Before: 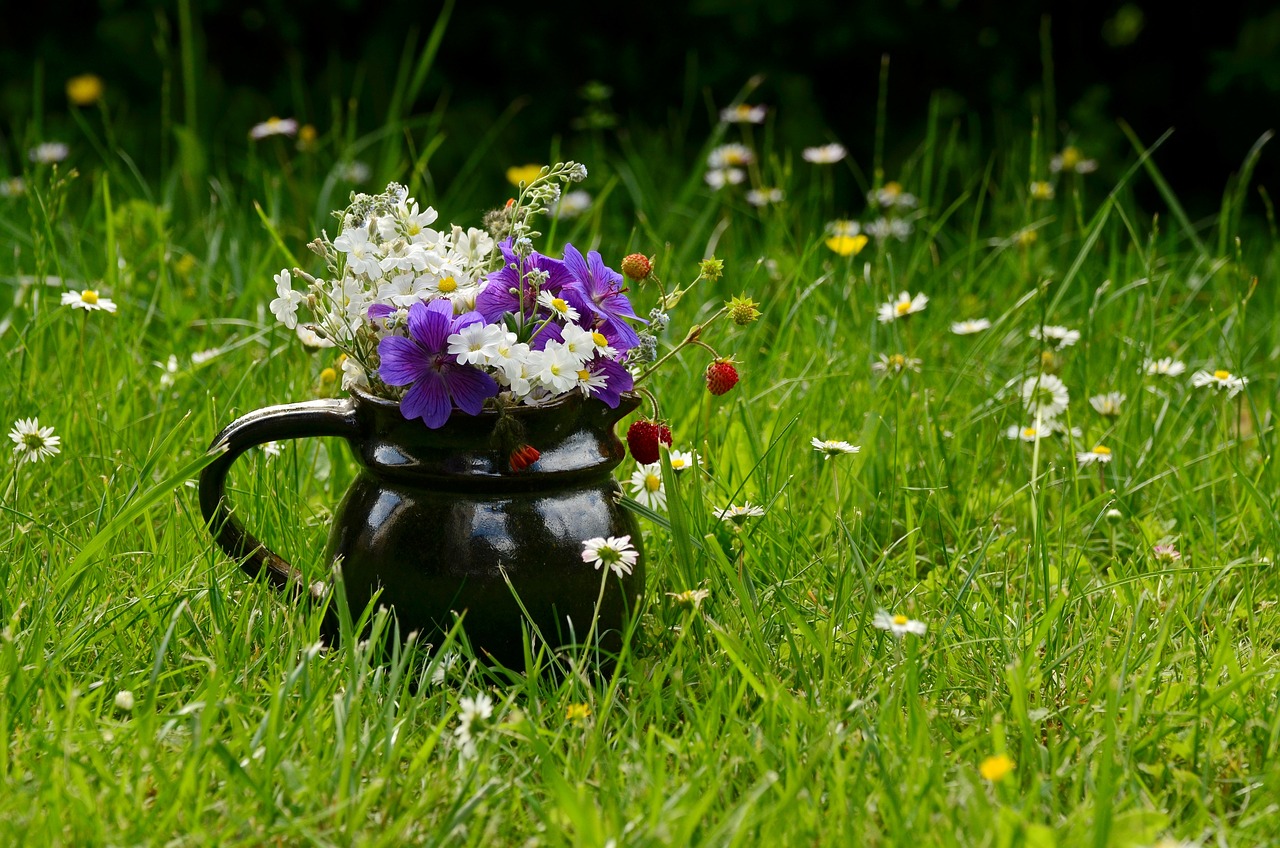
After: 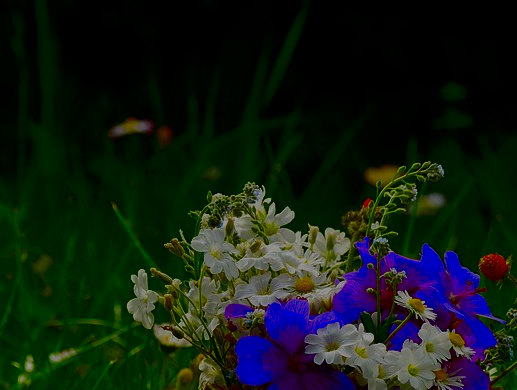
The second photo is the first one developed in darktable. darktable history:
crop and rotate: left 11.215%, top 0.066%, right 48.347%, bottom 53.867%
filmic rgb: black relative exposure -7.65 EV, white relative exposure 4.56 EV, hardness 3.61
contrast brightness saturation: brightness -0.994, saturation 0.998
